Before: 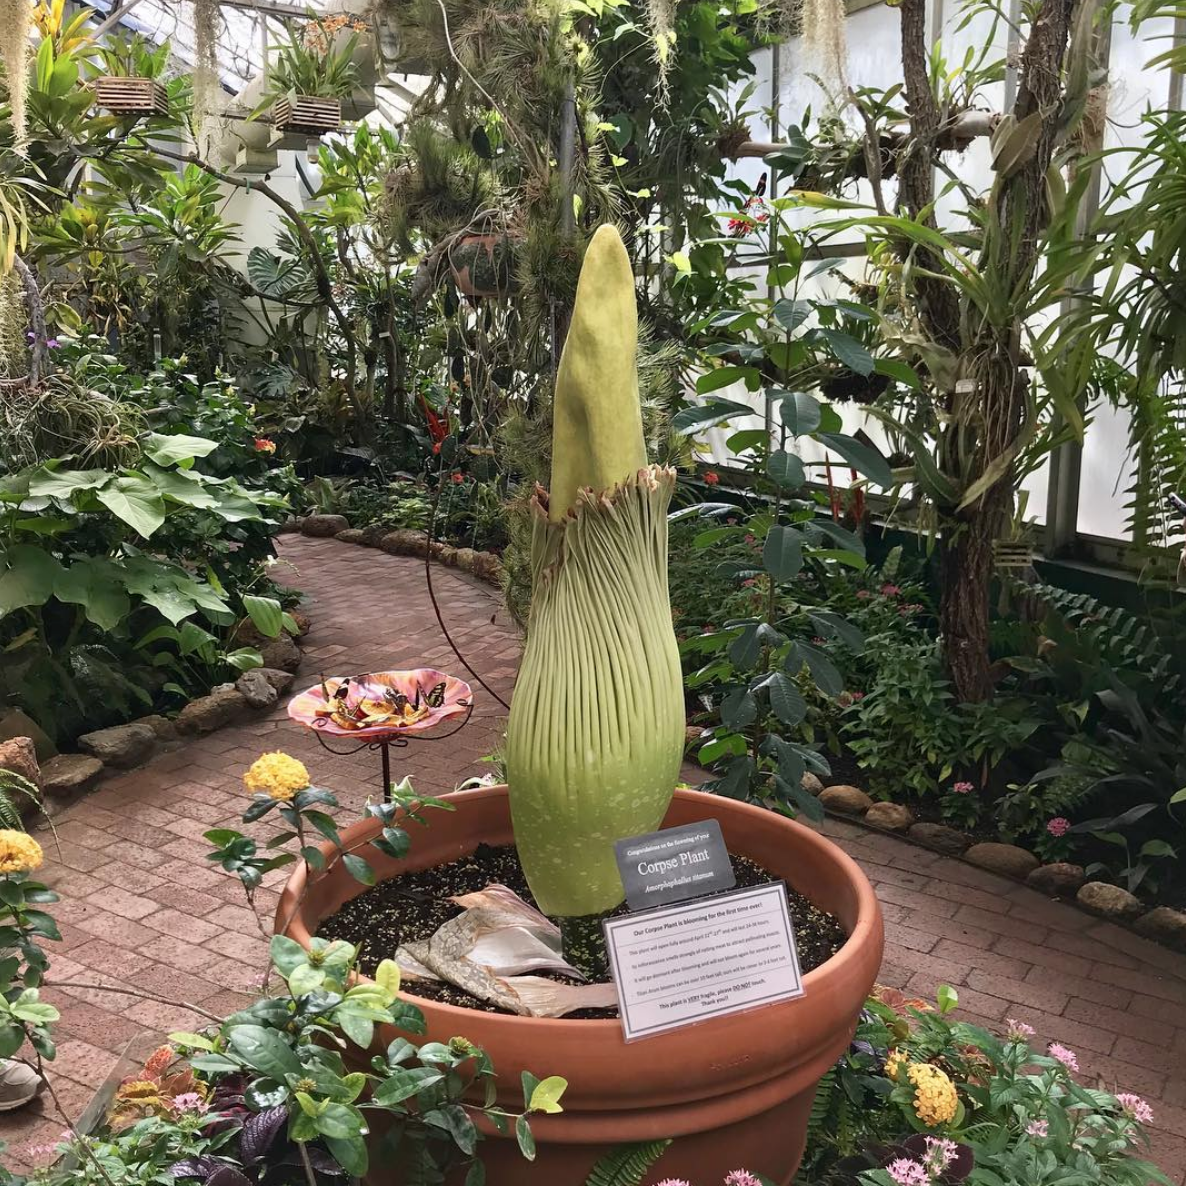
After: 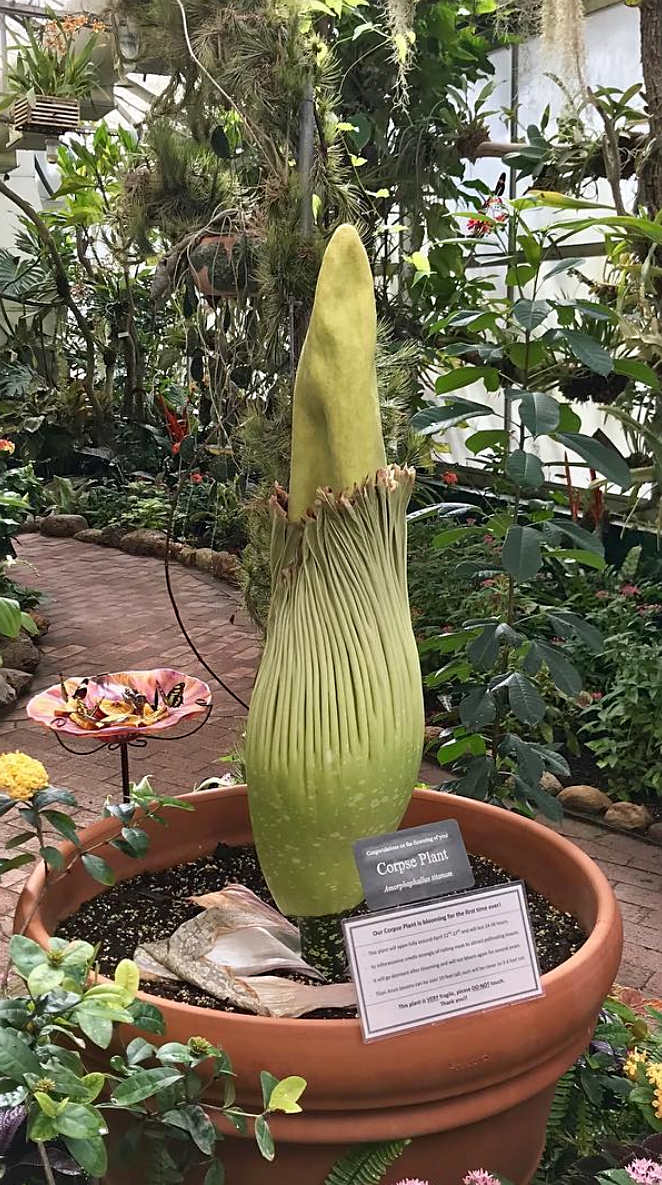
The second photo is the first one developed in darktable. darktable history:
sharpen: radius 1.847, amount 0.41, threshold 1.175
crop: left 22.038%, right 22.126%, bottom 0.003%
shadows and highlights: soften with gaussian
